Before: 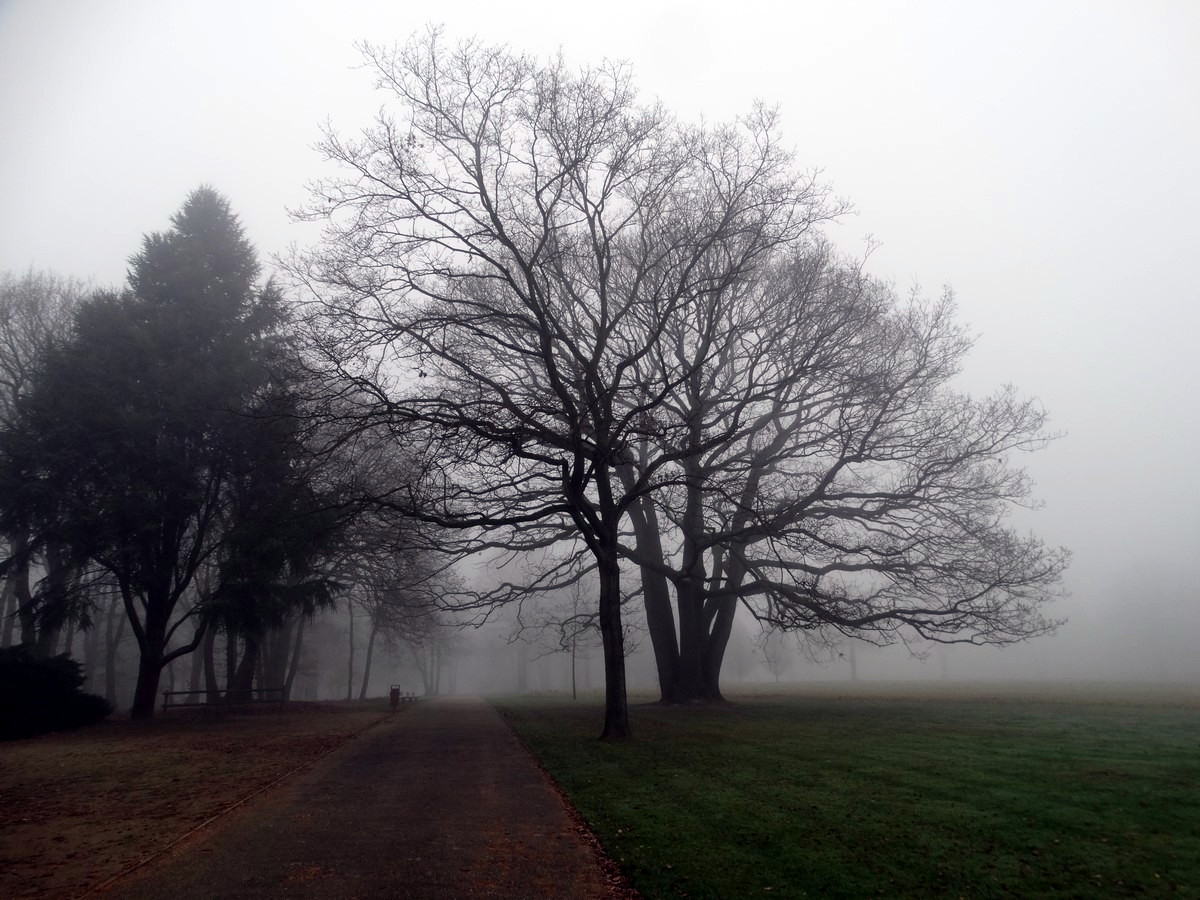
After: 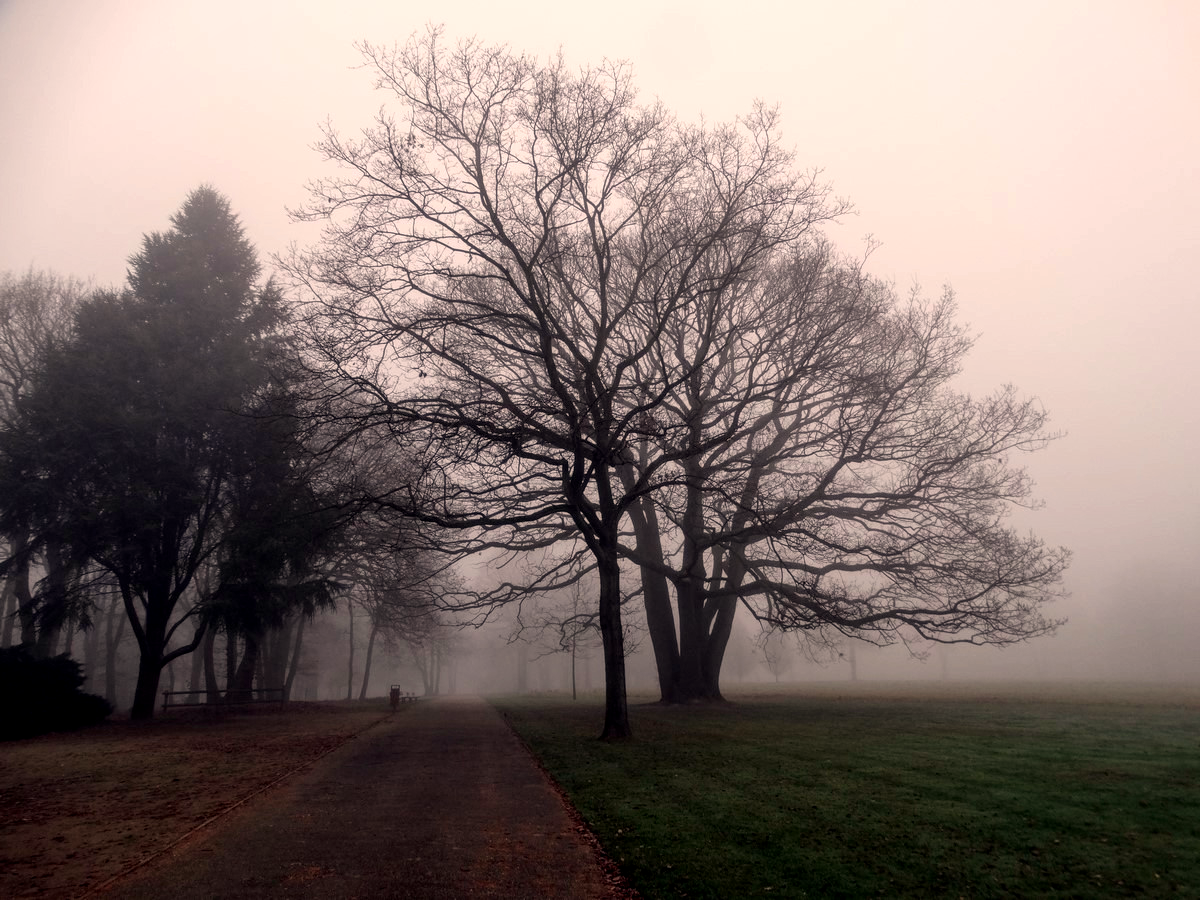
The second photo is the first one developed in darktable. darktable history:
white balance: red 1.127, blue 0.943
exposure: exposure -0.153 EV, compensate highlight preservation false
local contrast: on, module defaults
